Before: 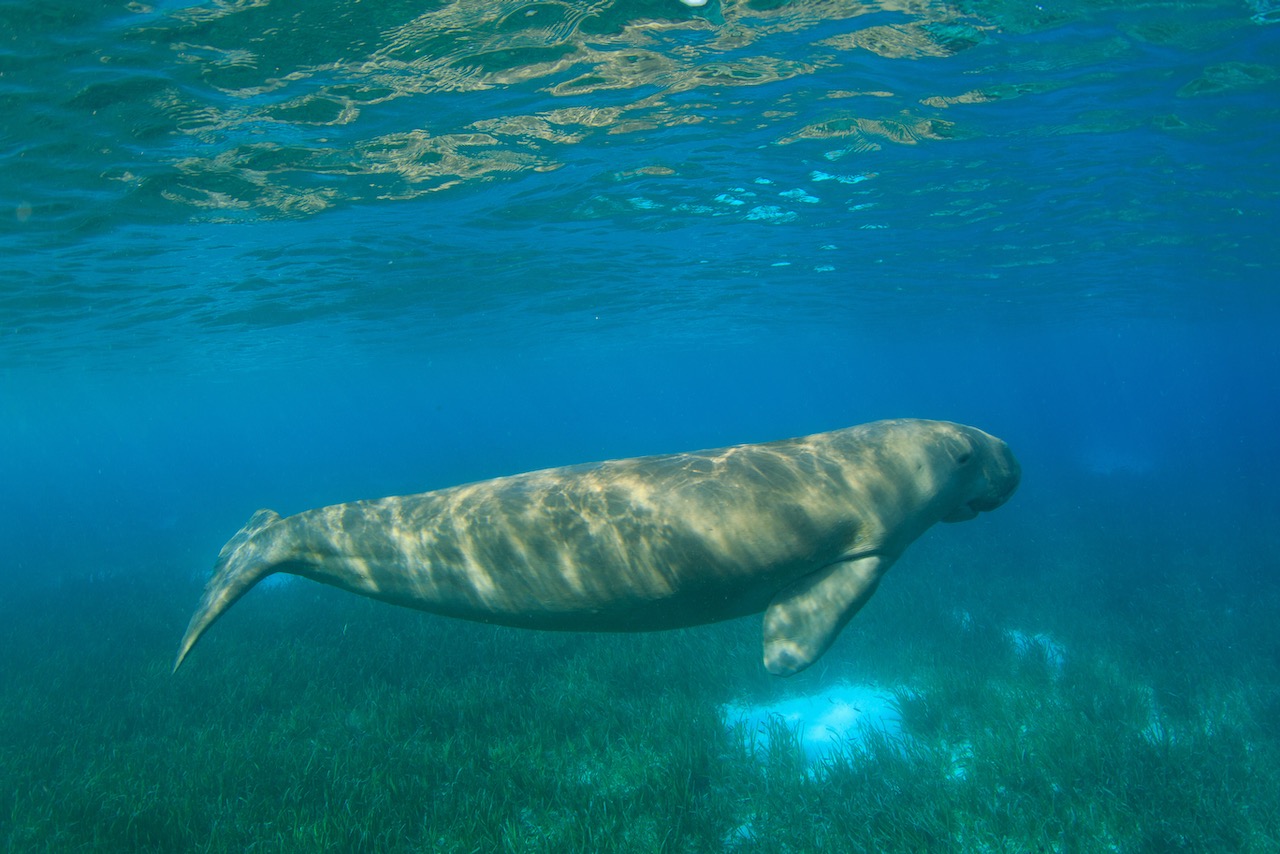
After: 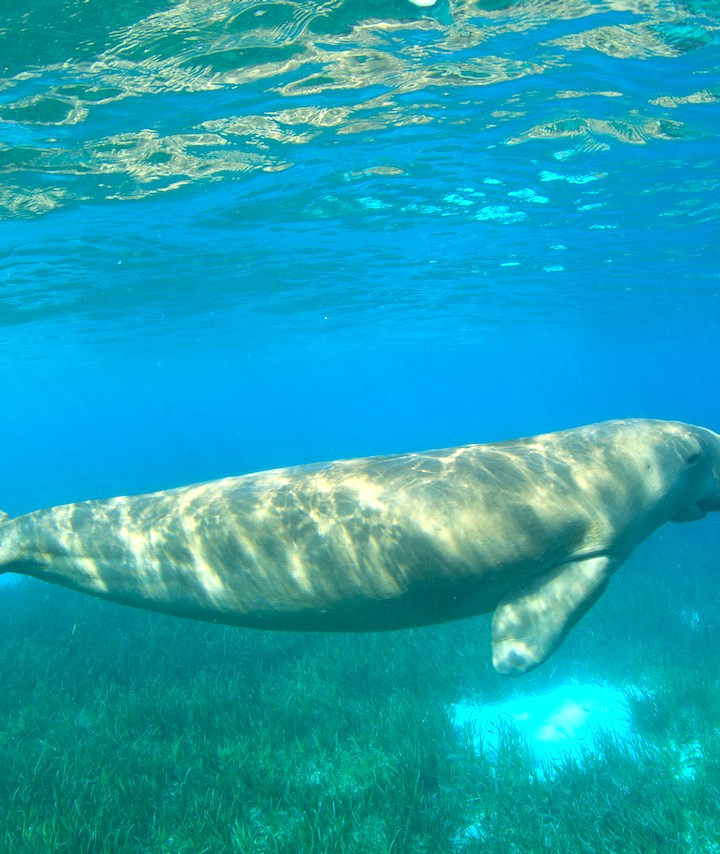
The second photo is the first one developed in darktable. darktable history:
crop: left 21.219%, right 22.402%
exposure: black level correction 0.001, exposure 0.955 EV, compensate highlight preservation false
